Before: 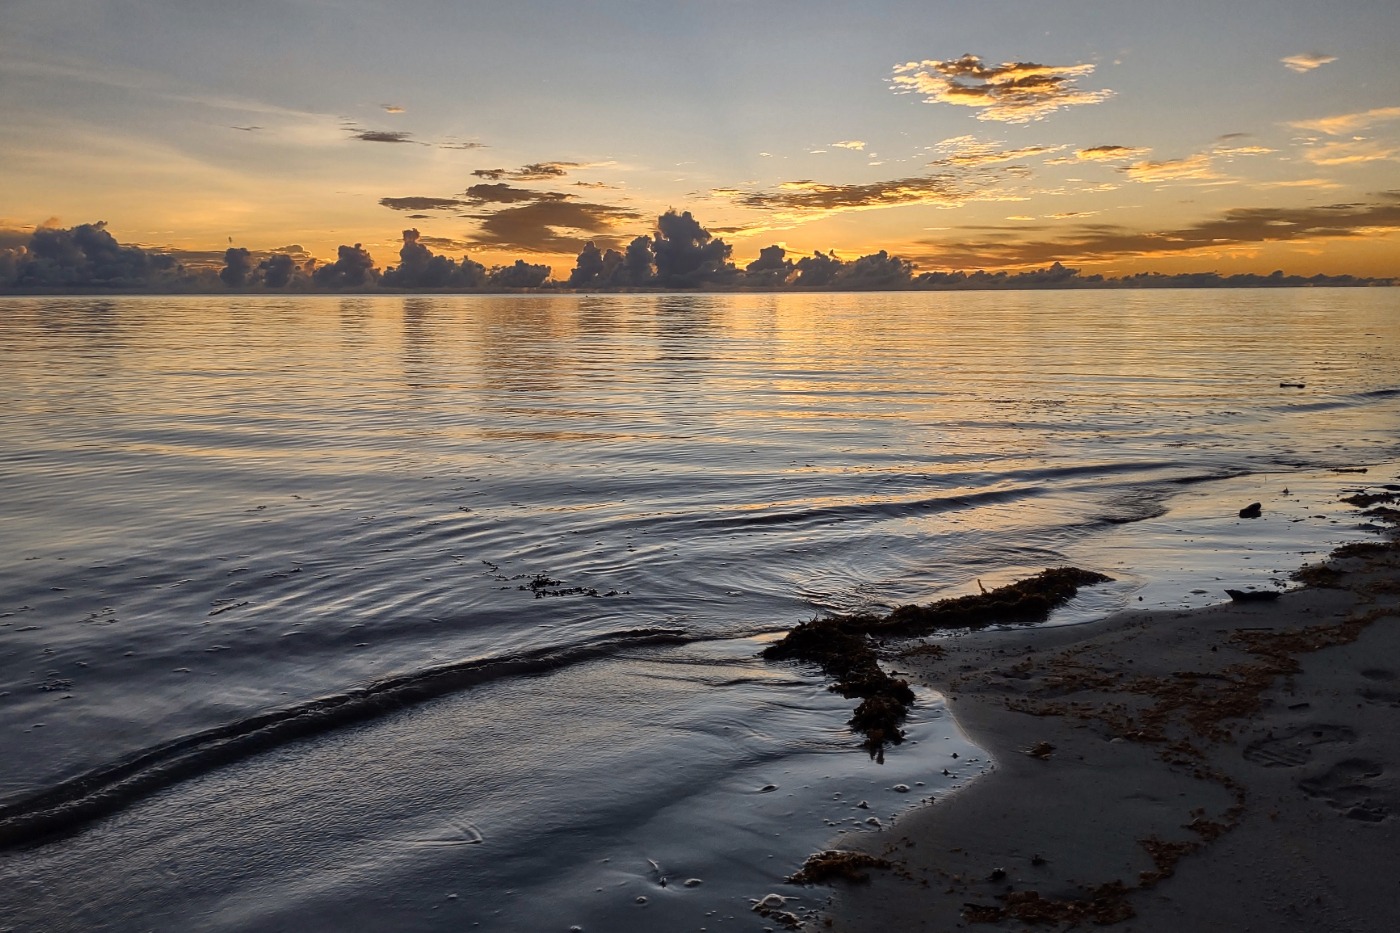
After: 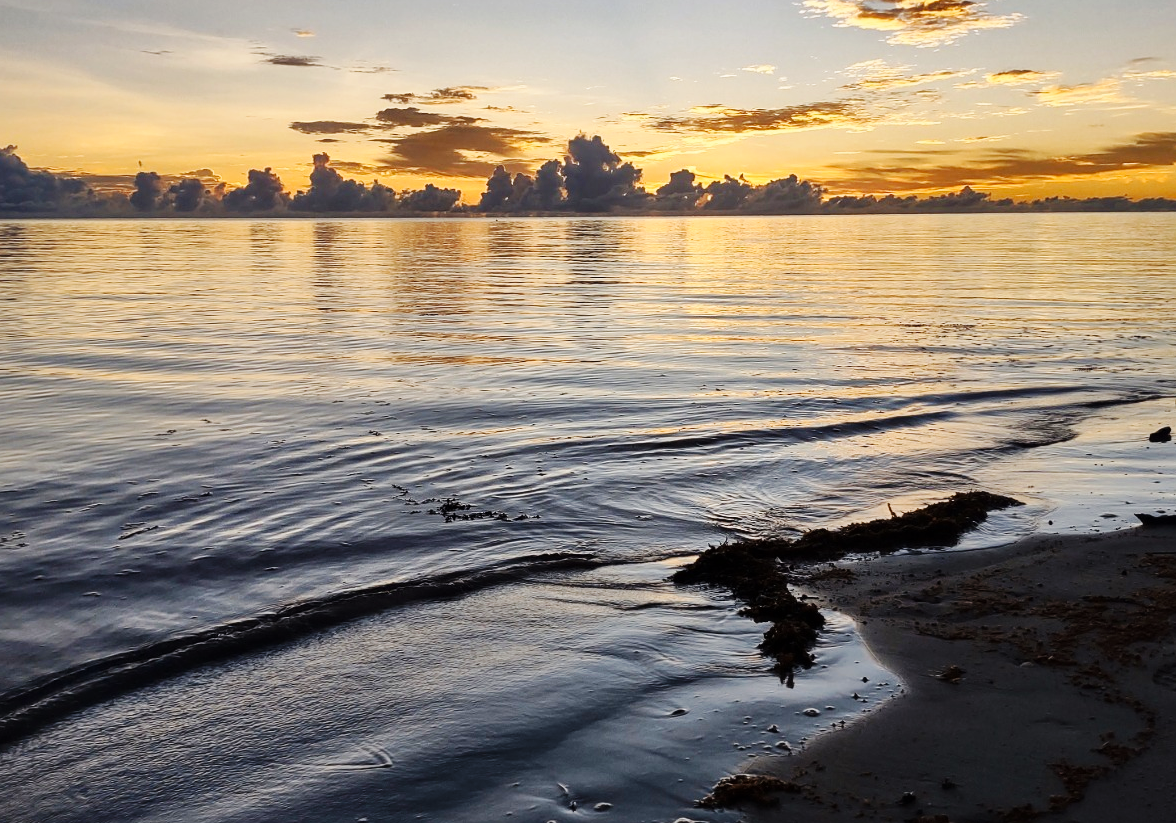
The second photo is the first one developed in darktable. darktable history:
base curve: curves: ch0 [(0, 0) (0.032, 0.025) (0.121, 0.166) (0.206, 0.329) (0.605, 0.79) (1, 1)], preserve colors none
crop: left 6.446%, top 8.188%, right 9.538%, bottom 3.548%
